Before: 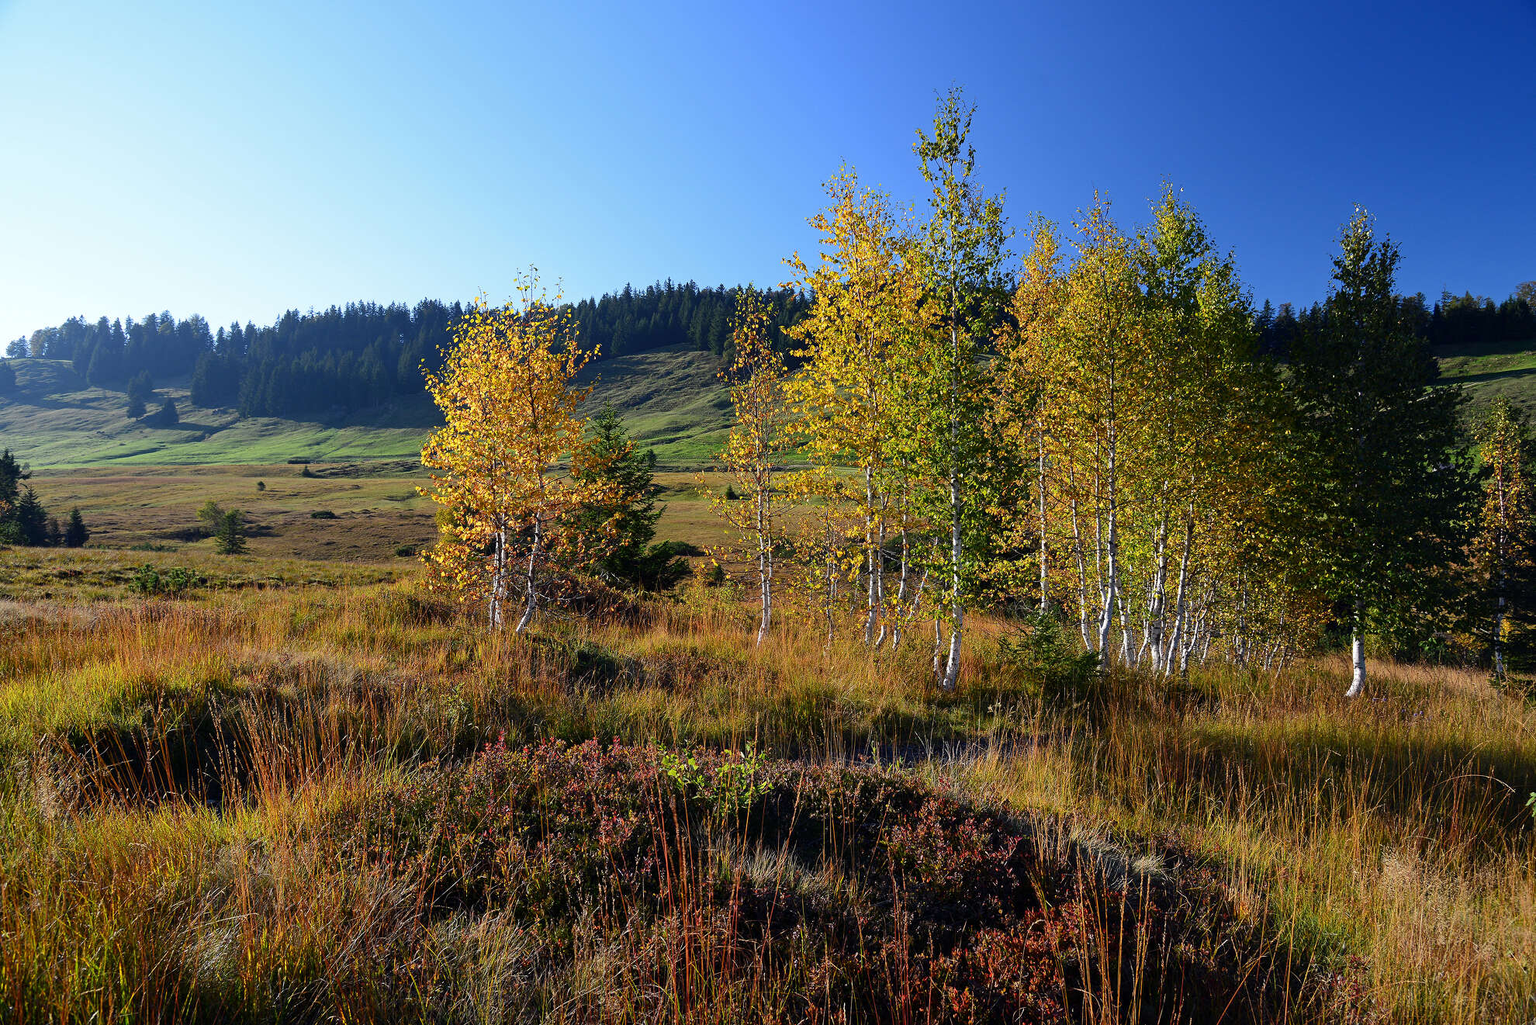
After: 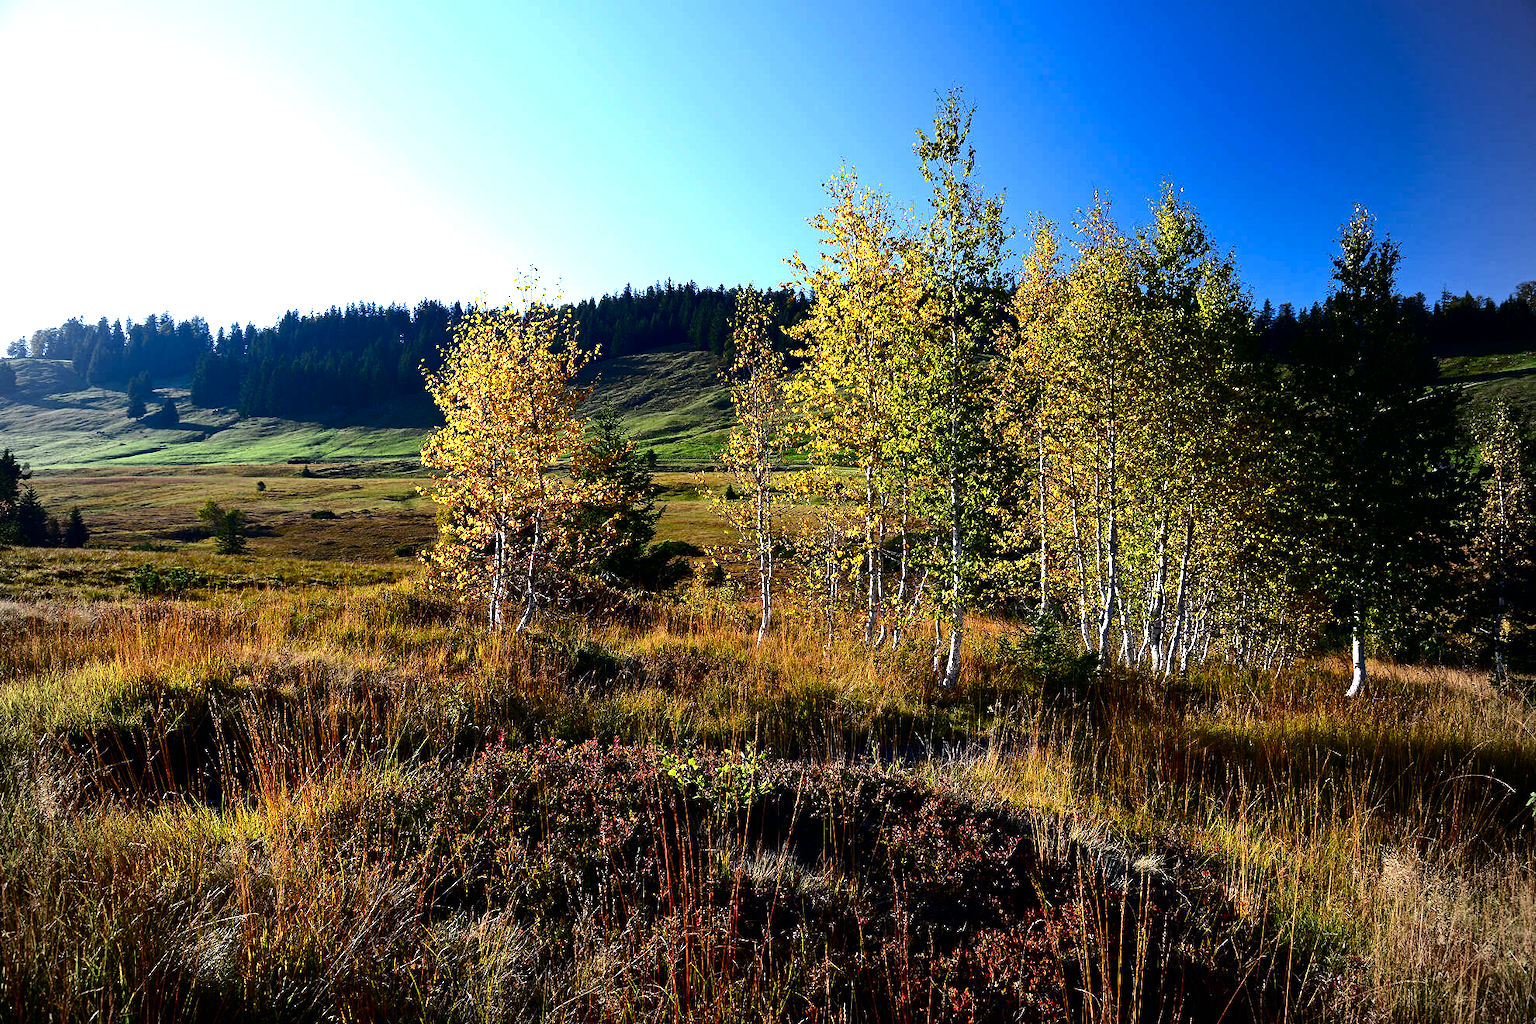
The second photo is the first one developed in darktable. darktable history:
tone equalizer: -8 EV -1.08 EV, -7 EV -1.01 EV, -6 EV -0.867 EV, -5 EV -0.578 EV, -3 EV 0.578 EV, -2 EV 0.867 EV, -1 EV 1.01 EV, +0 EV 1.08 EV, edges refinement/feathering 500, mask exposure compensation -1.57 EV, preserve details no
vignetting: fall-off radius 45%, brightness -0.33
color balance rgb: perceptual saturation grading › global saturation 20%, perceptual saturation grading › highlights -25%, perceptual saturation grading › shadows 25%
contrast brightness saturation: contrast 0.07, brightness -0.13, saturation 0.06
